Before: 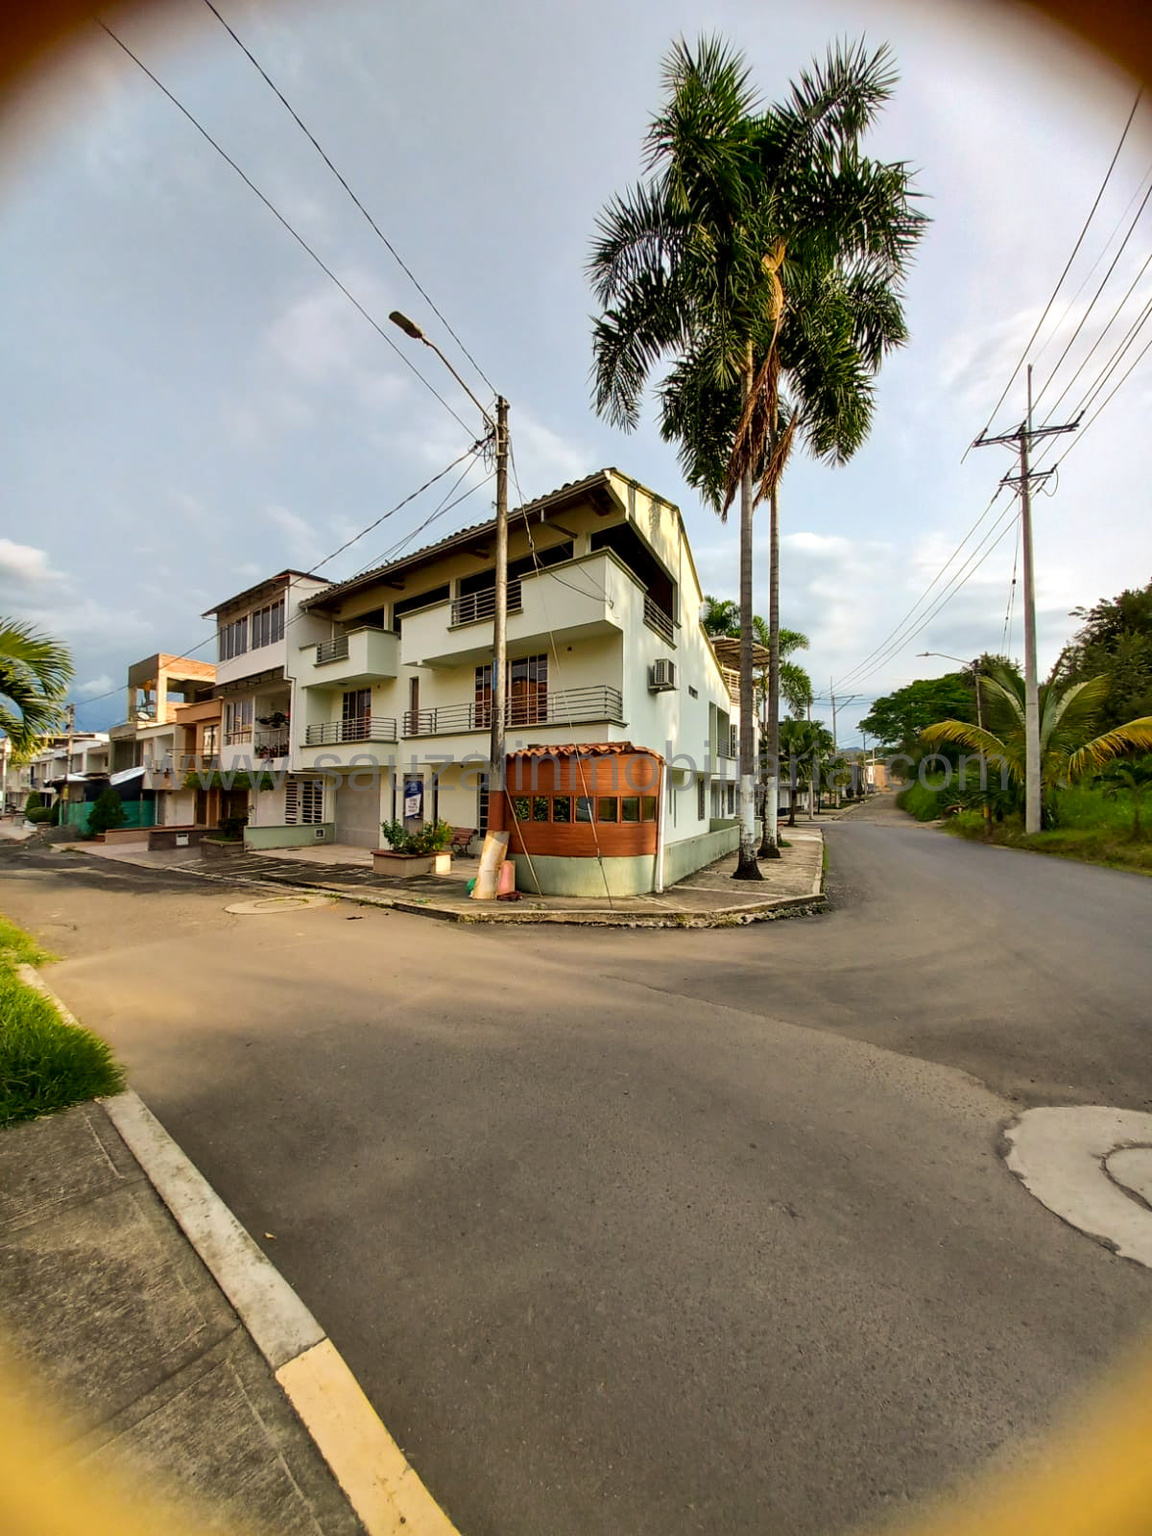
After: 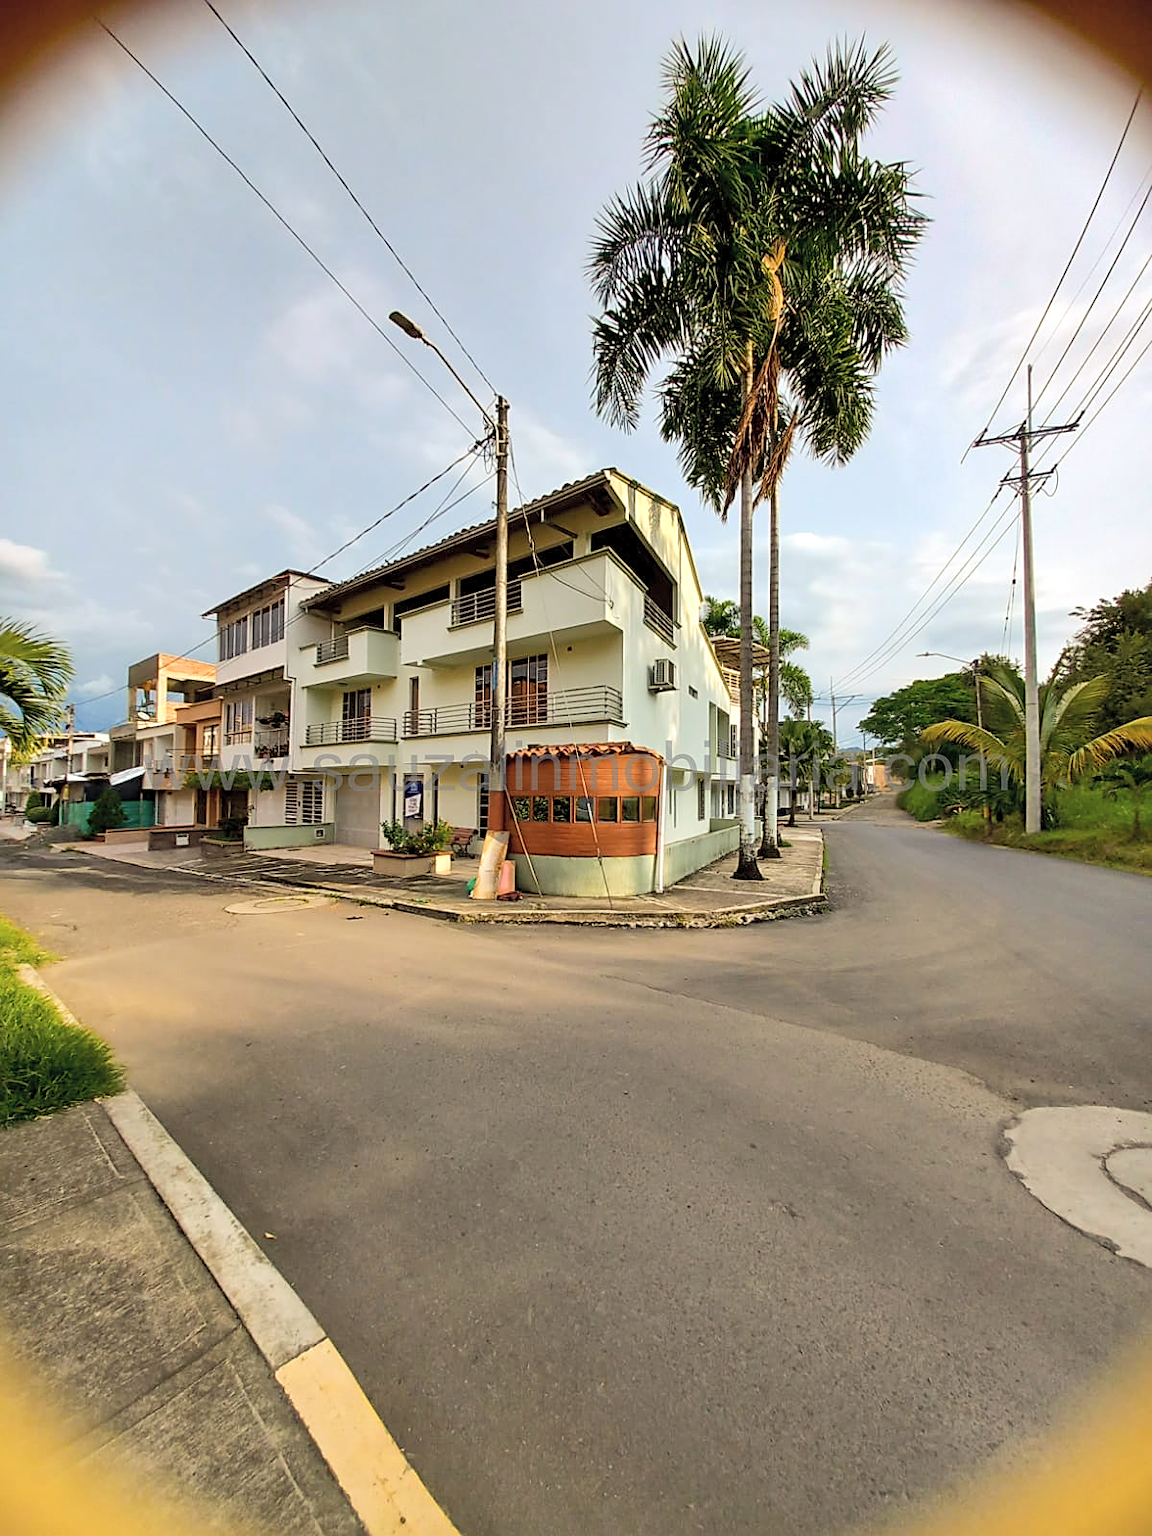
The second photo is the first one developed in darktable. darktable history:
contrast brightness saturation: brightness 0.143
sharpen: on, module defaults
